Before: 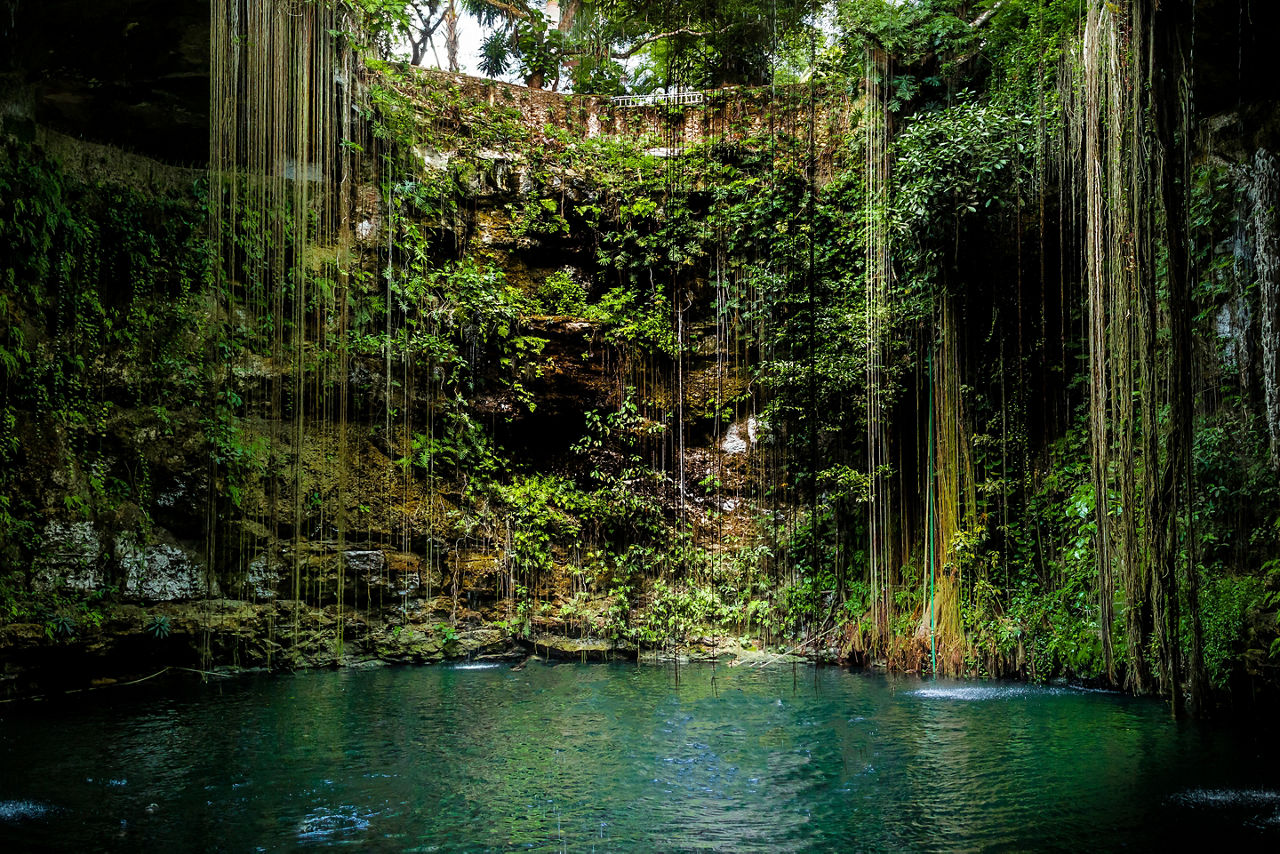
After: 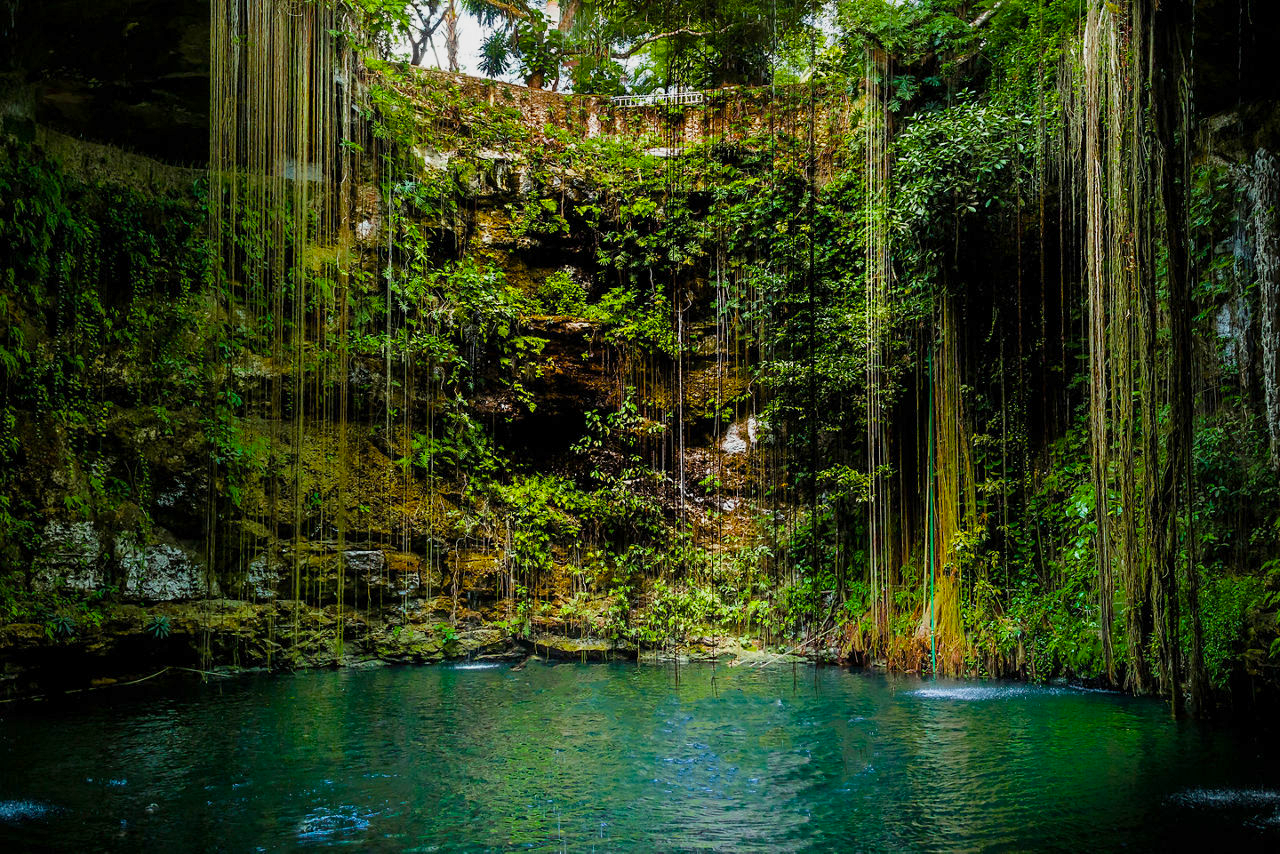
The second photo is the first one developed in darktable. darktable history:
color balance rgb: linear chroma grading › global chroma 1.89%, linear chroma grading › mid-tones -1.385%, perceptual saturation grading › global saturation 29.602%, contrast -10.058%
